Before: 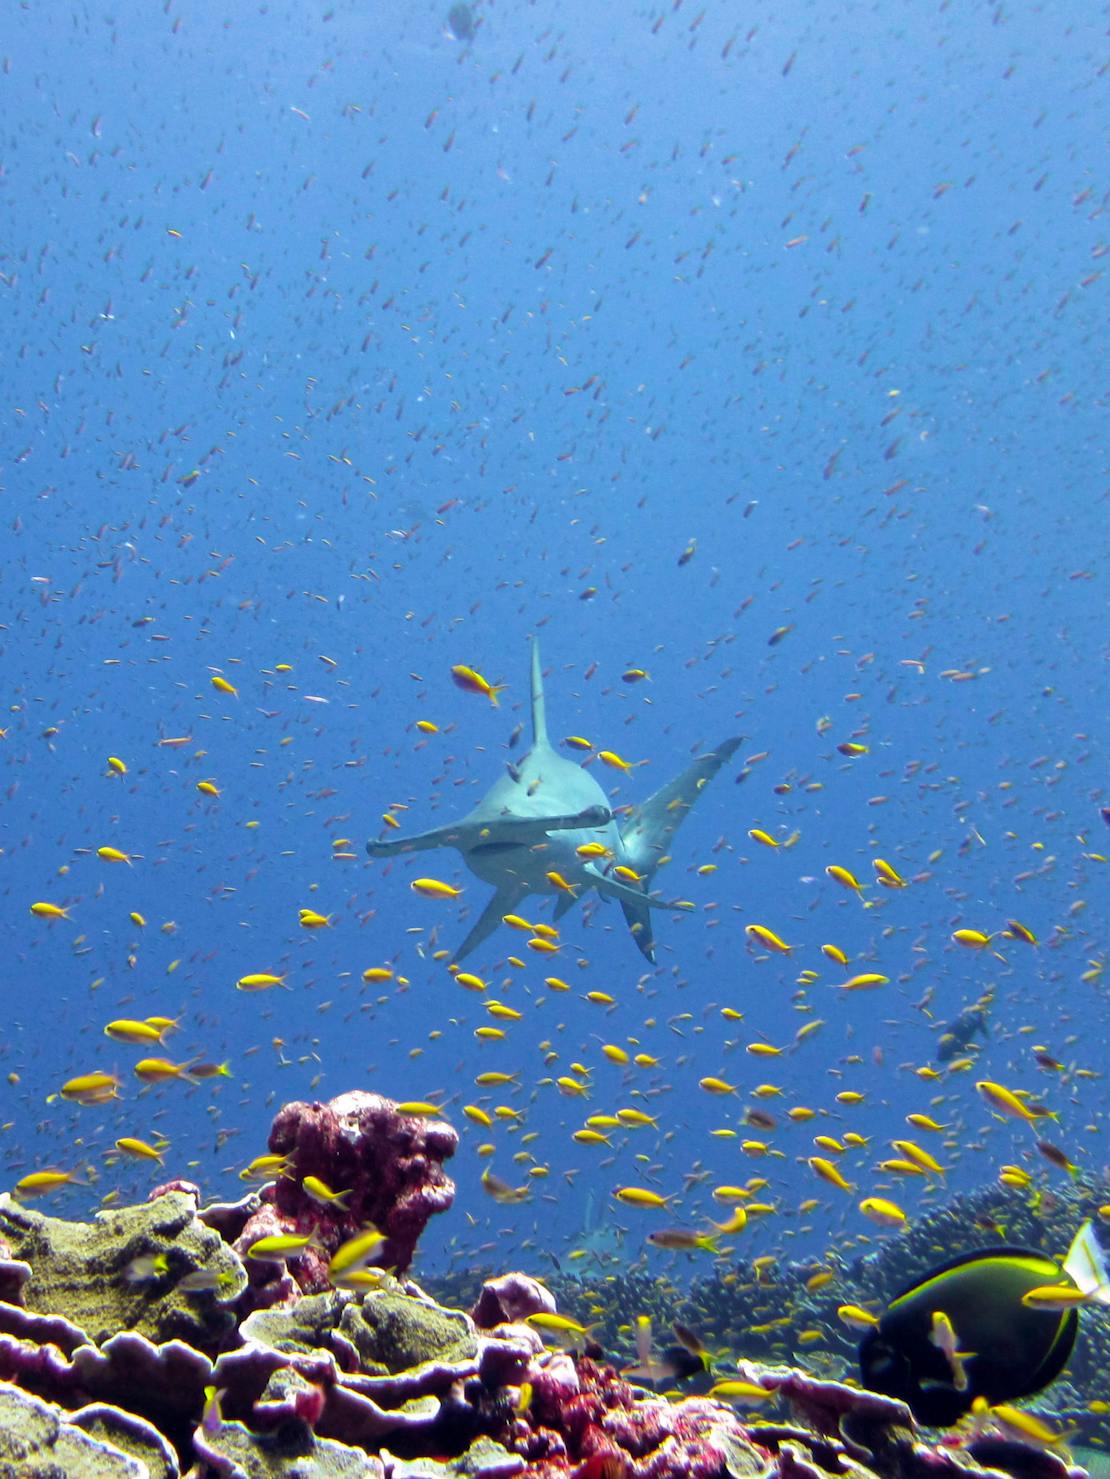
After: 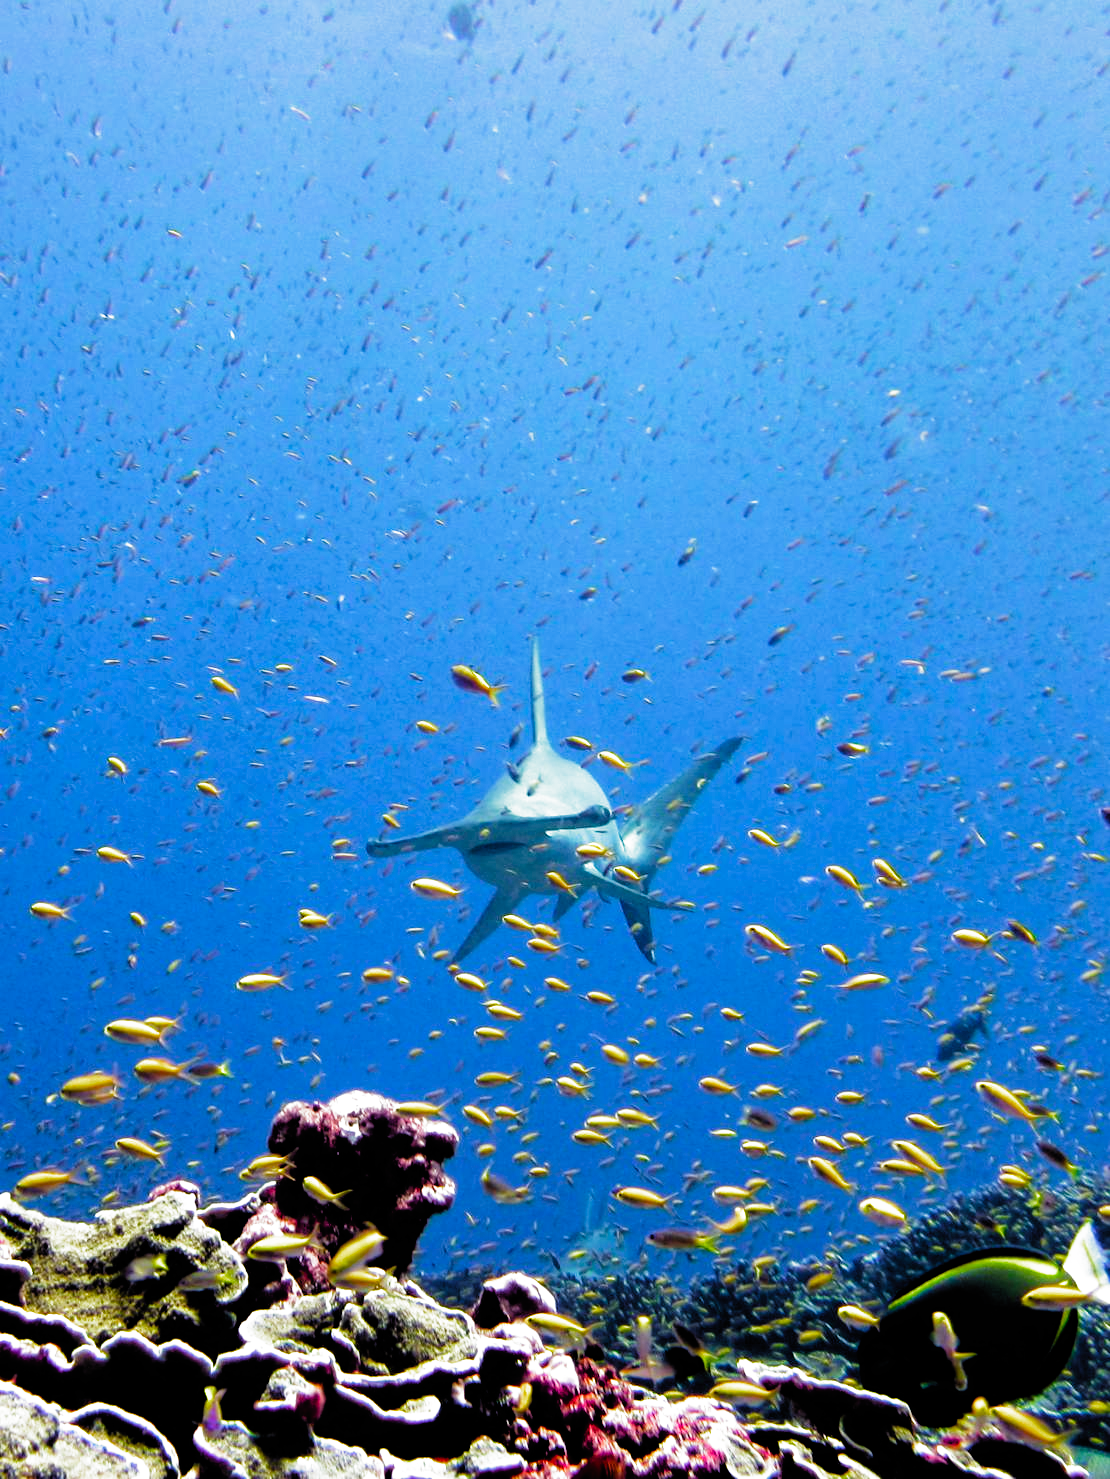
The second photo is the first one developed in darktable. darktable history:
filmic rgb: black relative exposure -3.59 EV, white relative exposure 2.28 EV, hardness 3.41, preserve chrominance no, color science v4 (2020), contrast in shadows soft
